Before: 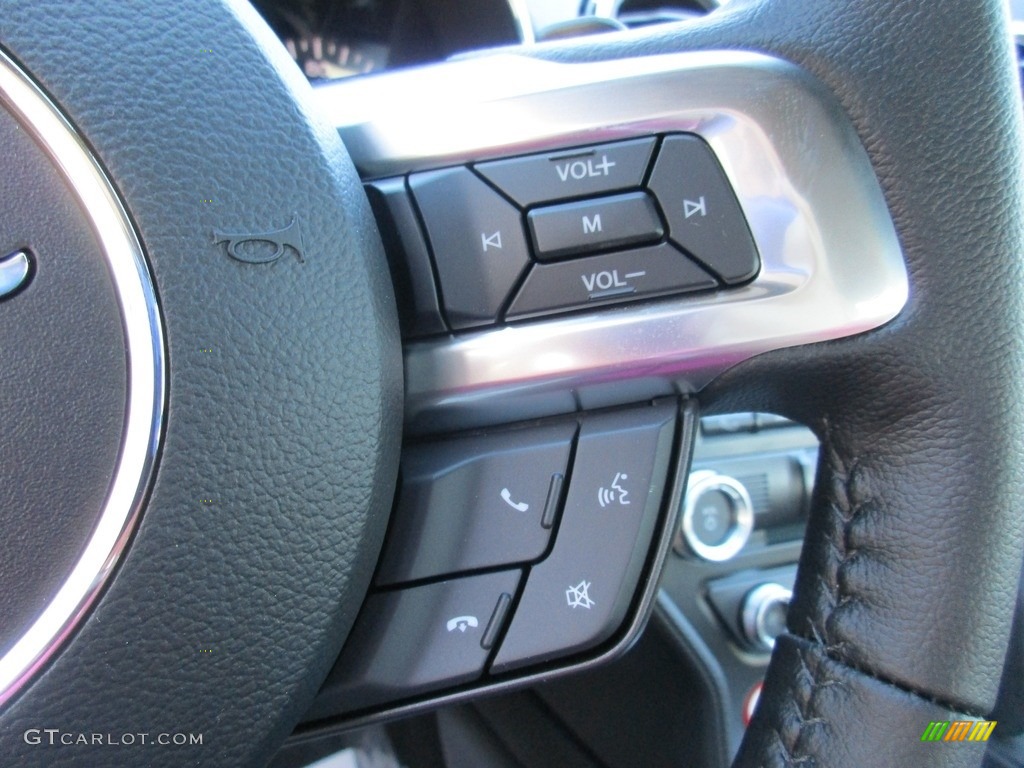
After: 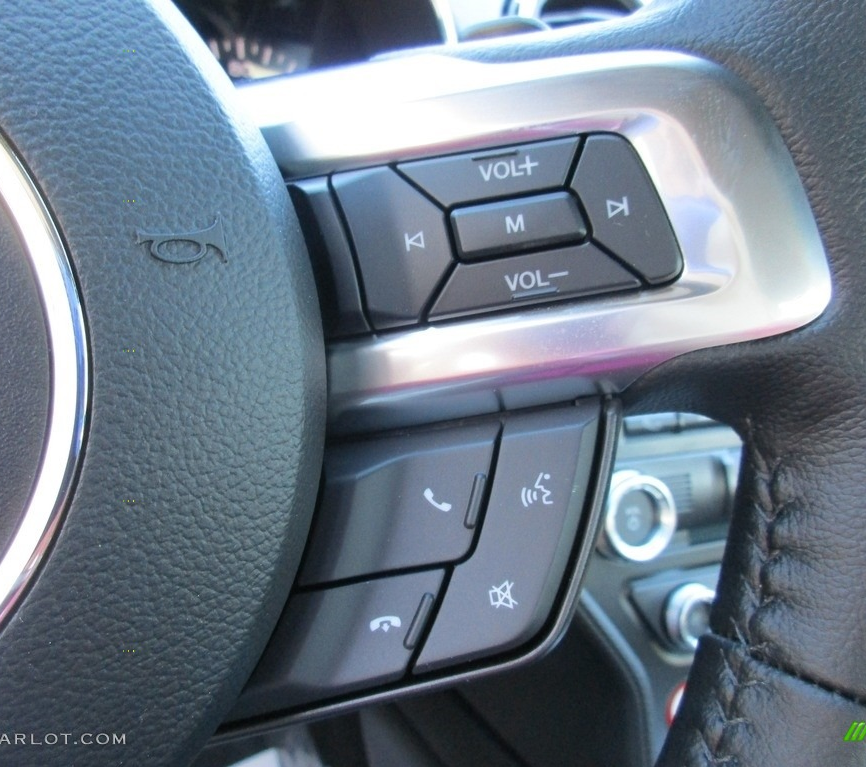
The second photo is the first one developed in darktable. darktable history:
crop: left 7.584%, right 7.816%
